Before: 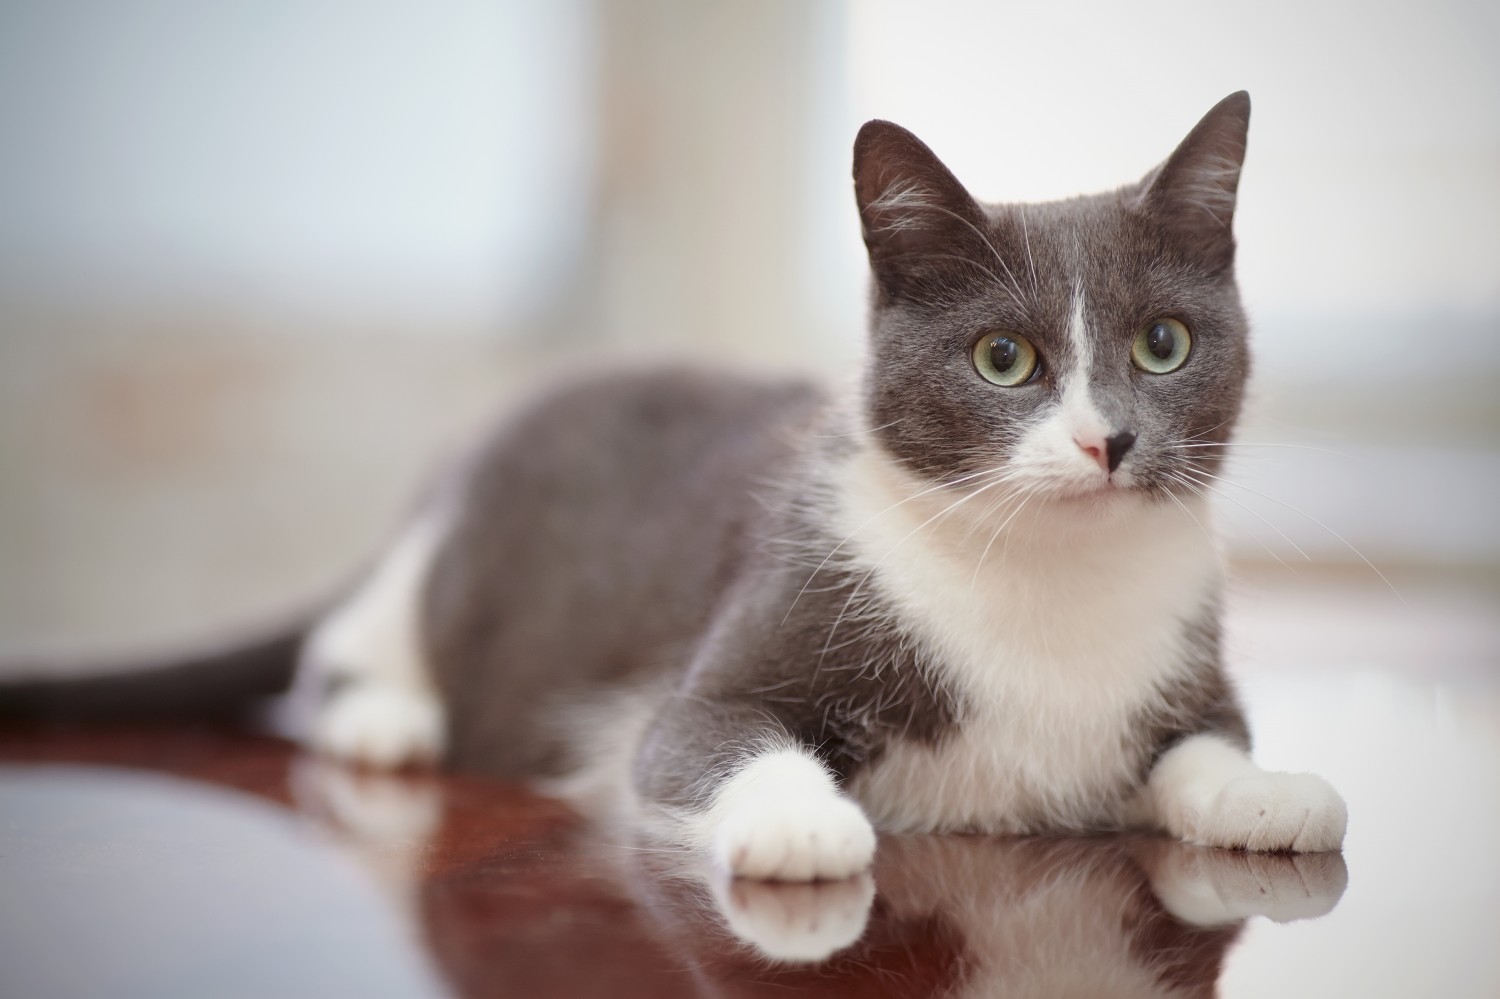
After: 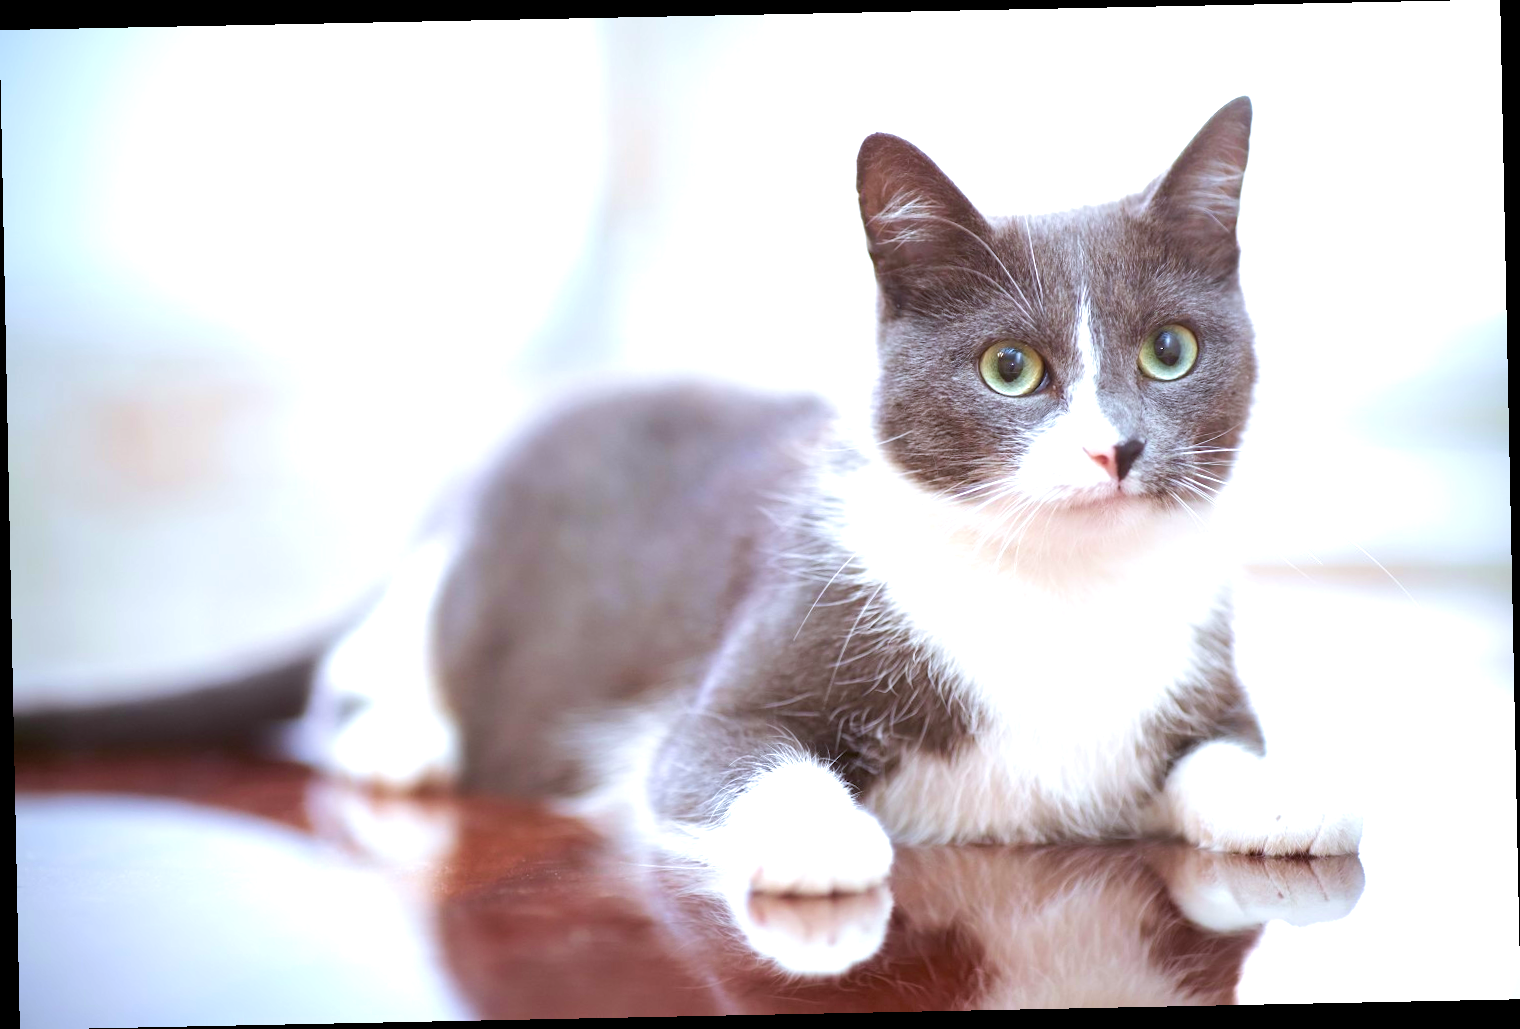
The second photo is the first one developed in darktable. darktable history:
velvia: on, module defaults
exposure: exposure 1.16 EV, compensate exposure bias true, compensate highlight preservation false
color balance rgb: perceptual saturation grading › global saturation 10%, global vibrance 10%
rotate and perspective: rotation -1.17°, automatic cropping off
white balance: red 0.924, blue 1.095
